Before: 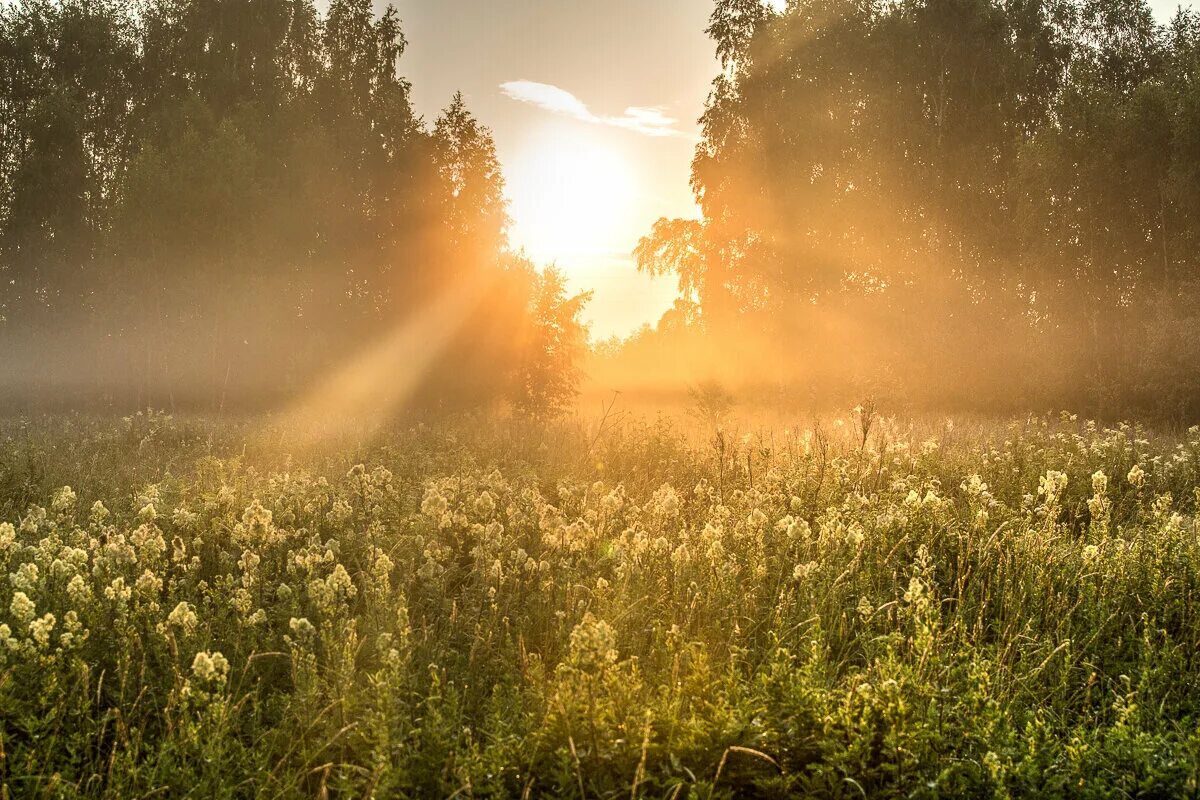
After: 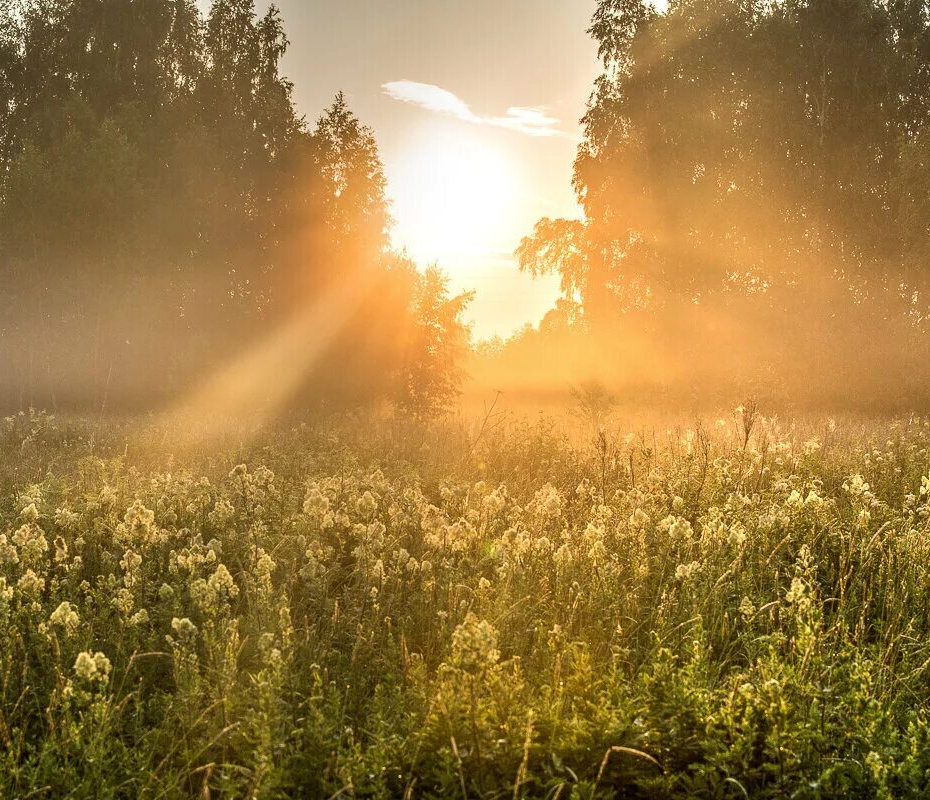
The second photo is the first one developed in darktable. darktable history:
tone equalizer: edges refinement/feathering 500, mask exposure compensation -1.57 EV, preserve details no
exposure: compensate highlight preservation false
crop: left 9.874%, right 12.589%
